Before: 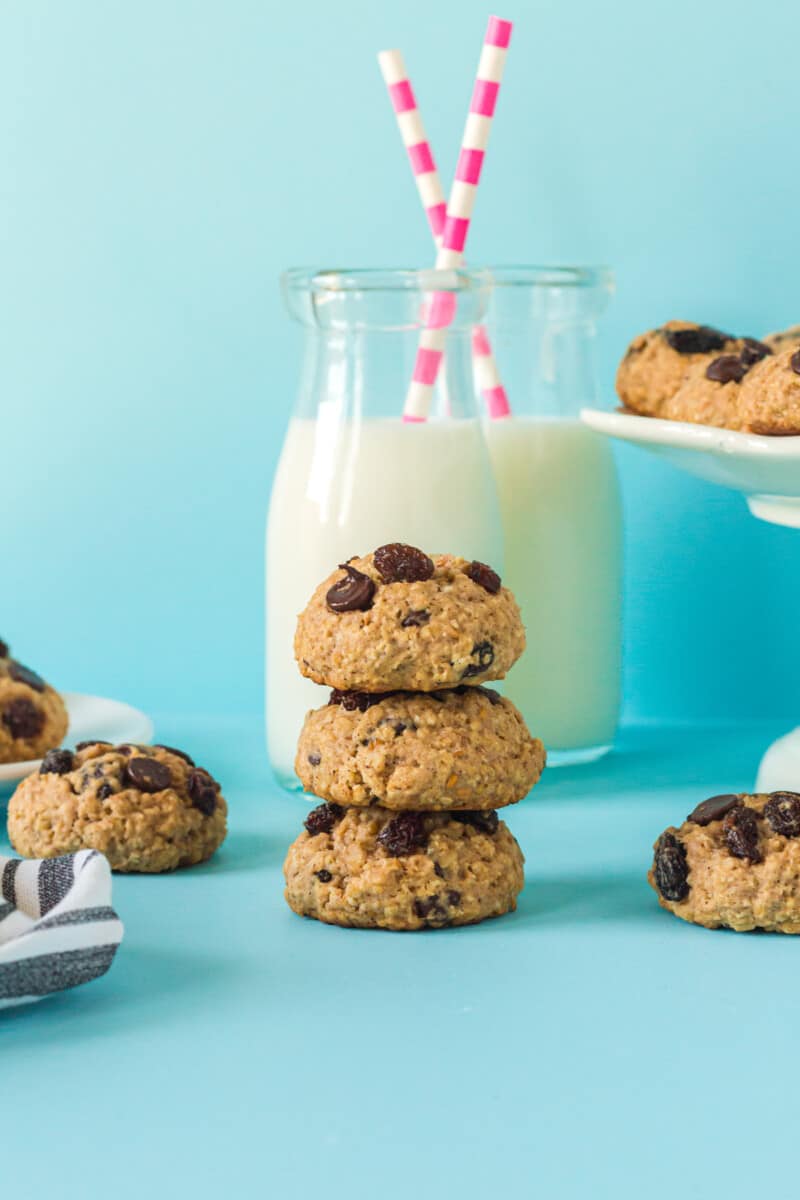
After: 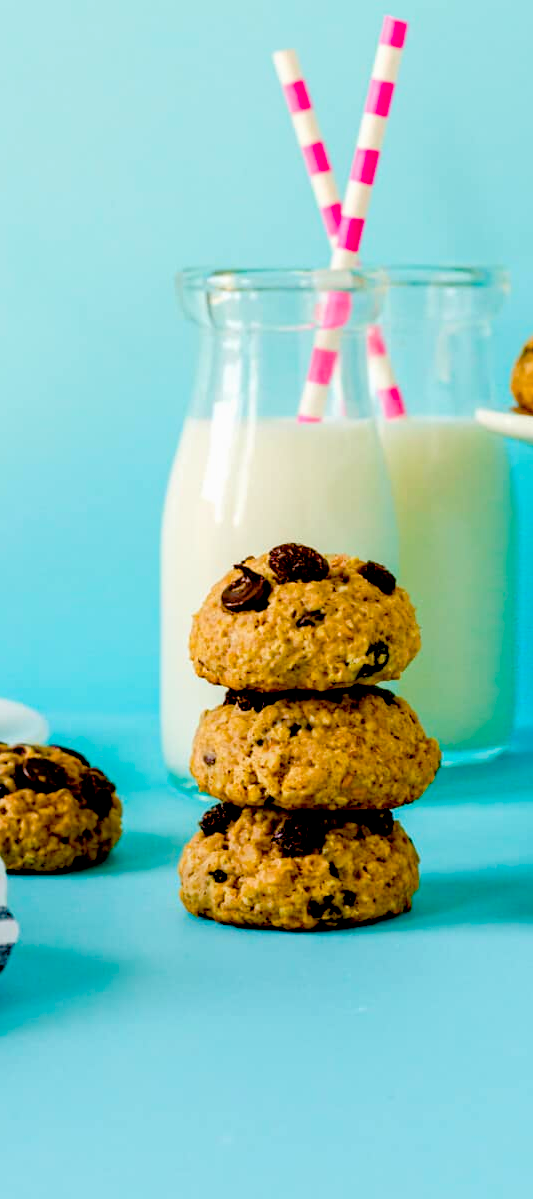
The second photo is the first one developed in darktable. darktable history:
crop and rotate: left 13.349%, right 19.996%
color balance rgb: power › hue 329.19°, linear chroma grading › global chroma 15.568%, perceptual saturation grading › global saturation 20%, perceptual saturation grading › highlights -25.122%, perceptual saturation grading › shadows 49.63%, global vibrance 20%
exposure: black level correction 0.056, exposure -0.037 EV, compensate highlight preservation false
